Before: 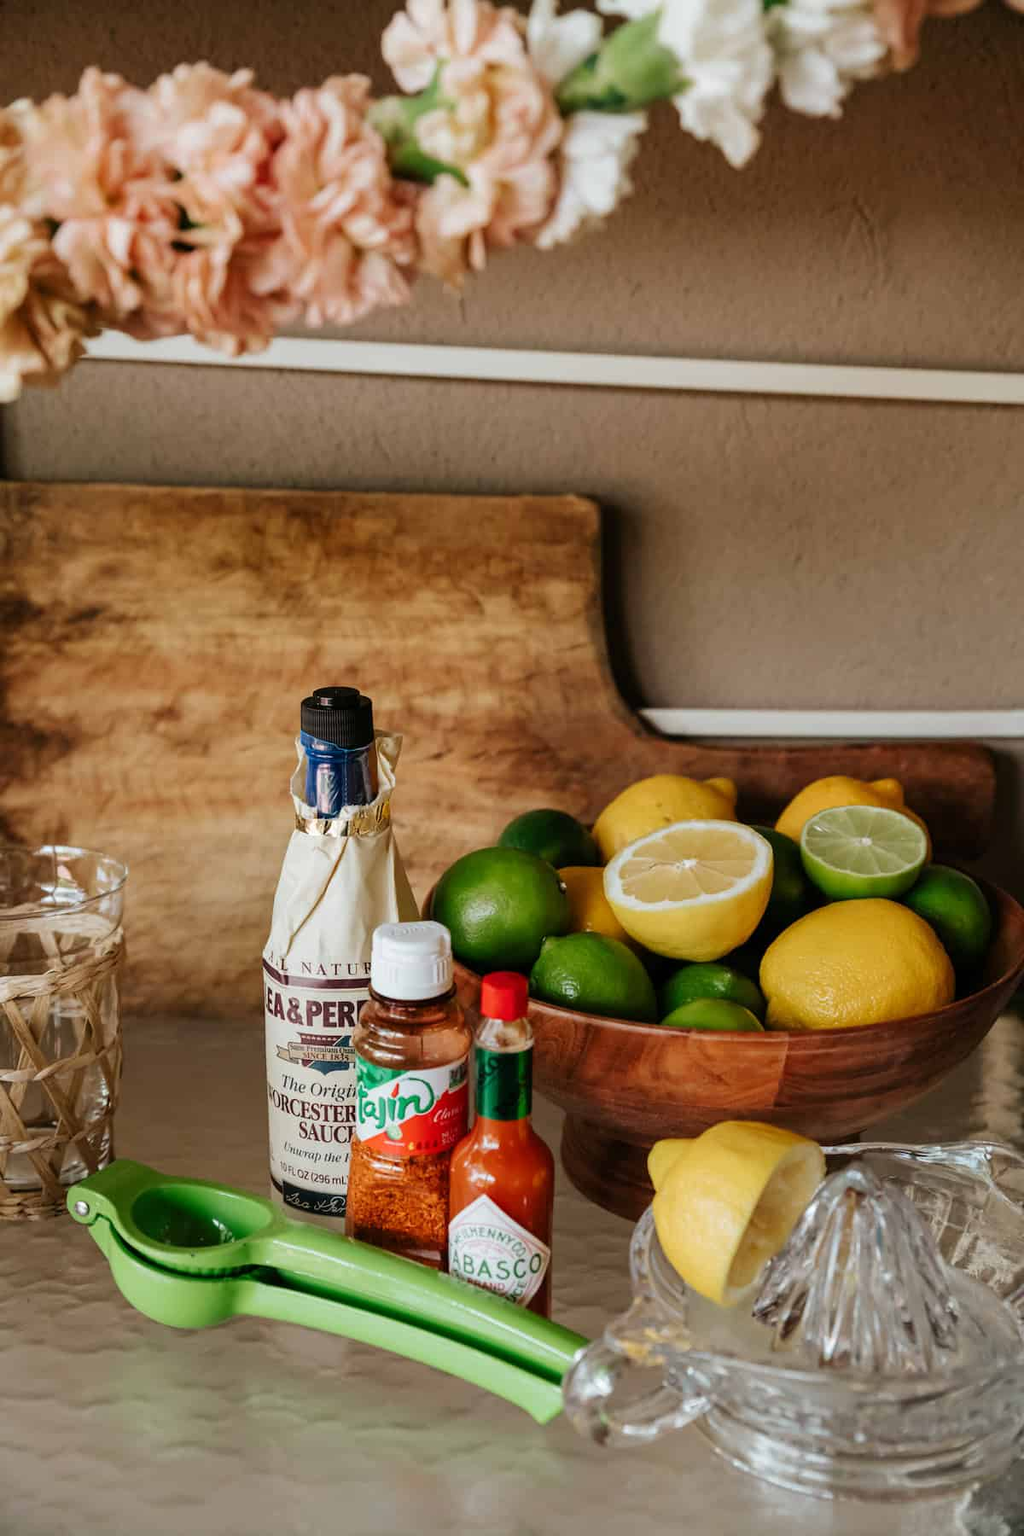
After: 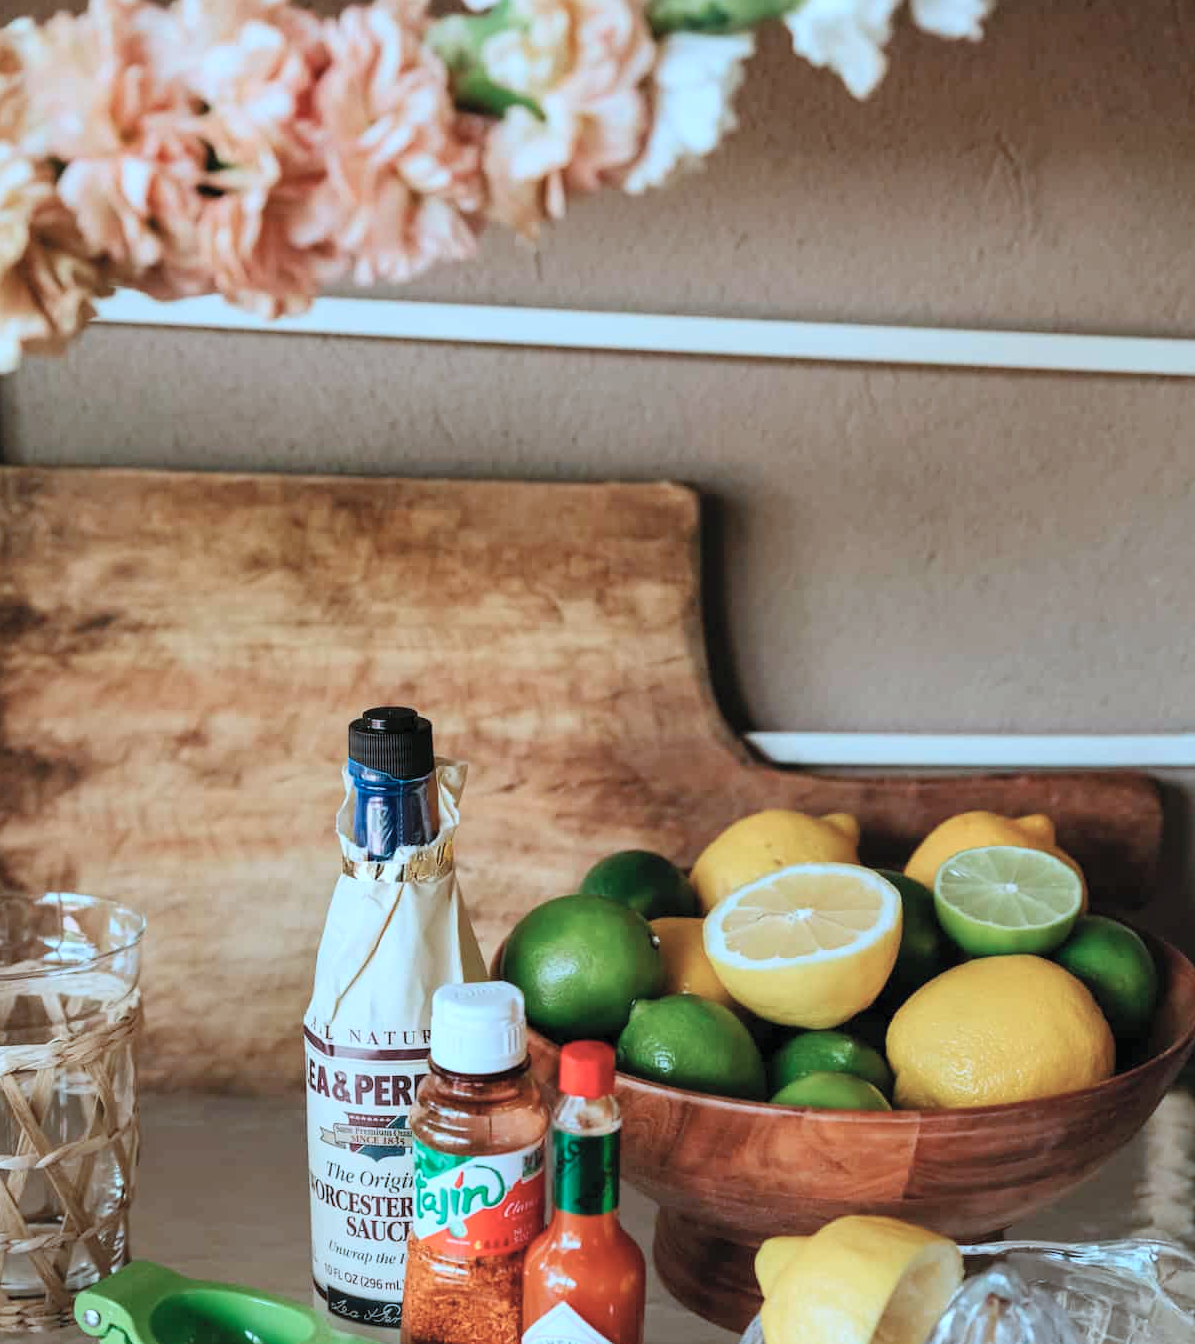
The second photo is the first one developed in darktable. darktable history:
crop: left 0.387%, top 5.469%, bottom 19.809%
shadows and highlights: shadows 29.32, highlights -29.32, low approximation 0.01, soften with gaussian
contrast brightness saturation: contrast 0.14, brightness 0.21
color correction: highlights a* -9.73, highlights b* -21.22
